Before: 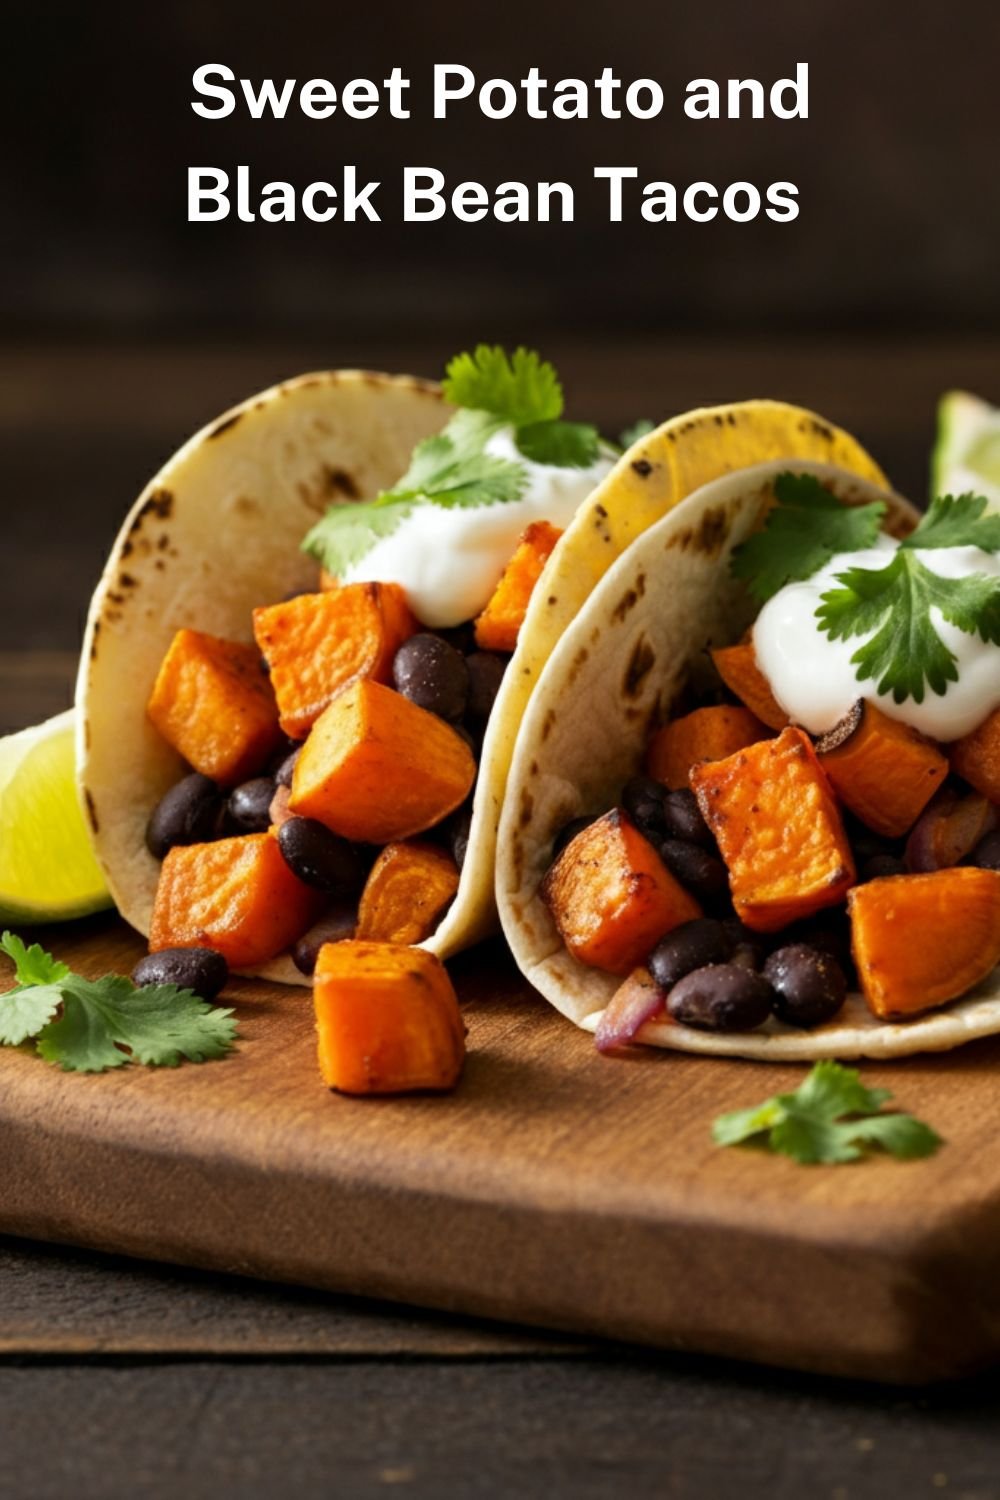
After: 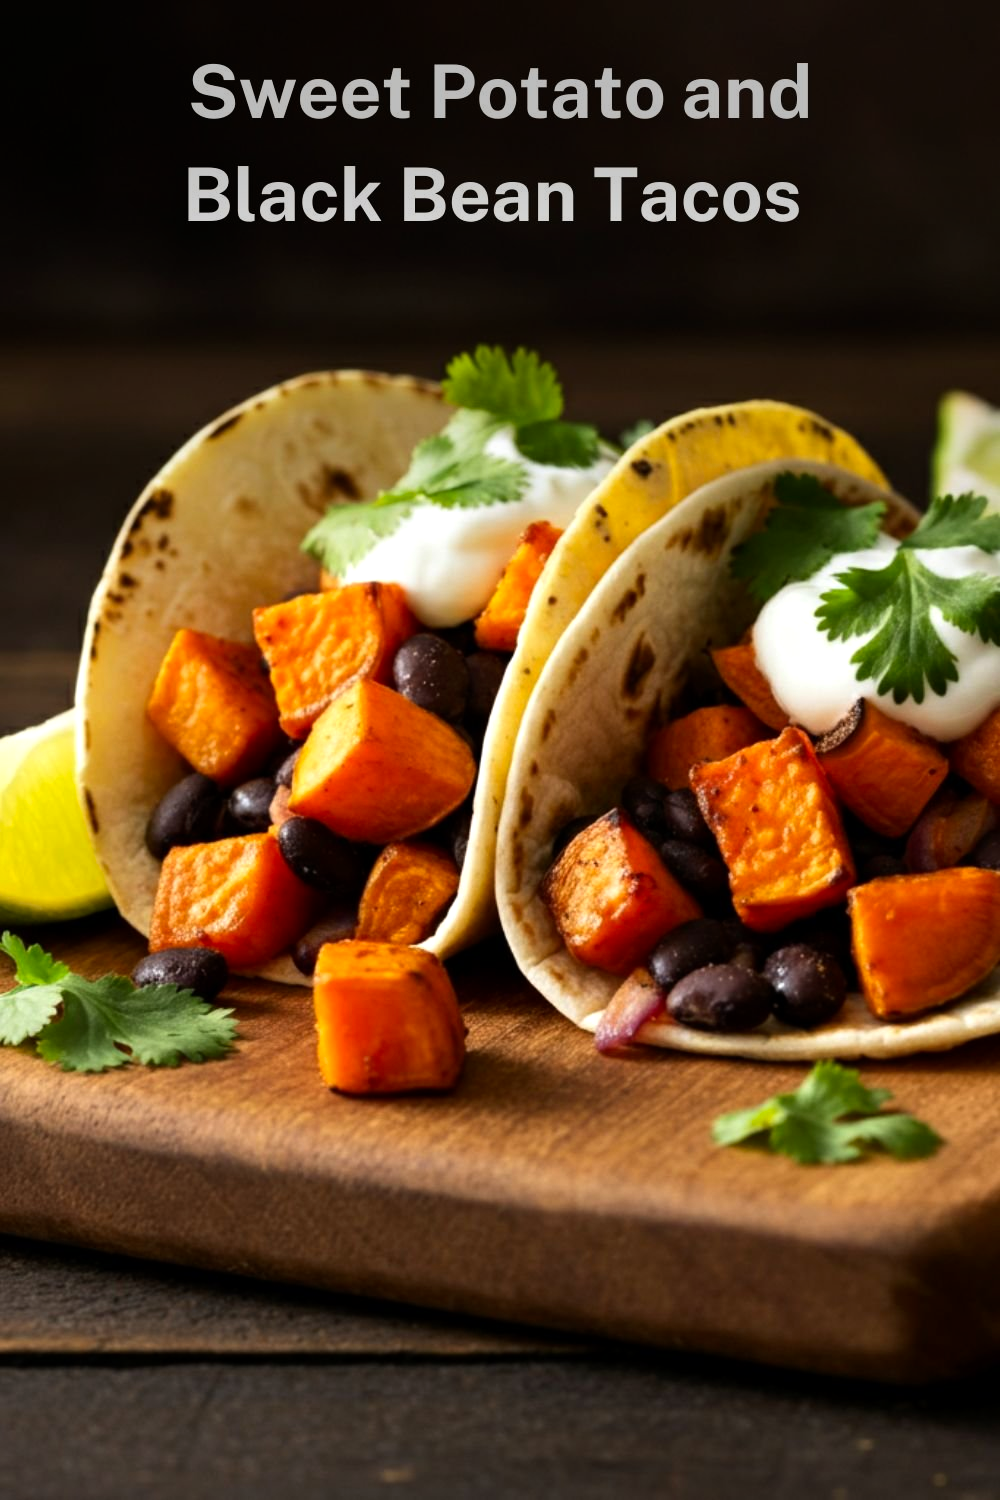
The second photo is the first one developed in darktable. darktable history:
color balance: contrast 10%
contrast brightness saturation: contrast 0.08, saturation 0.02
vignetting: fall-off start 97.52%, fall-off radius 100%, brightness -0.574, saturation 0, center (-0.027, 0.404), width/height ratio 1.368, unbound false
